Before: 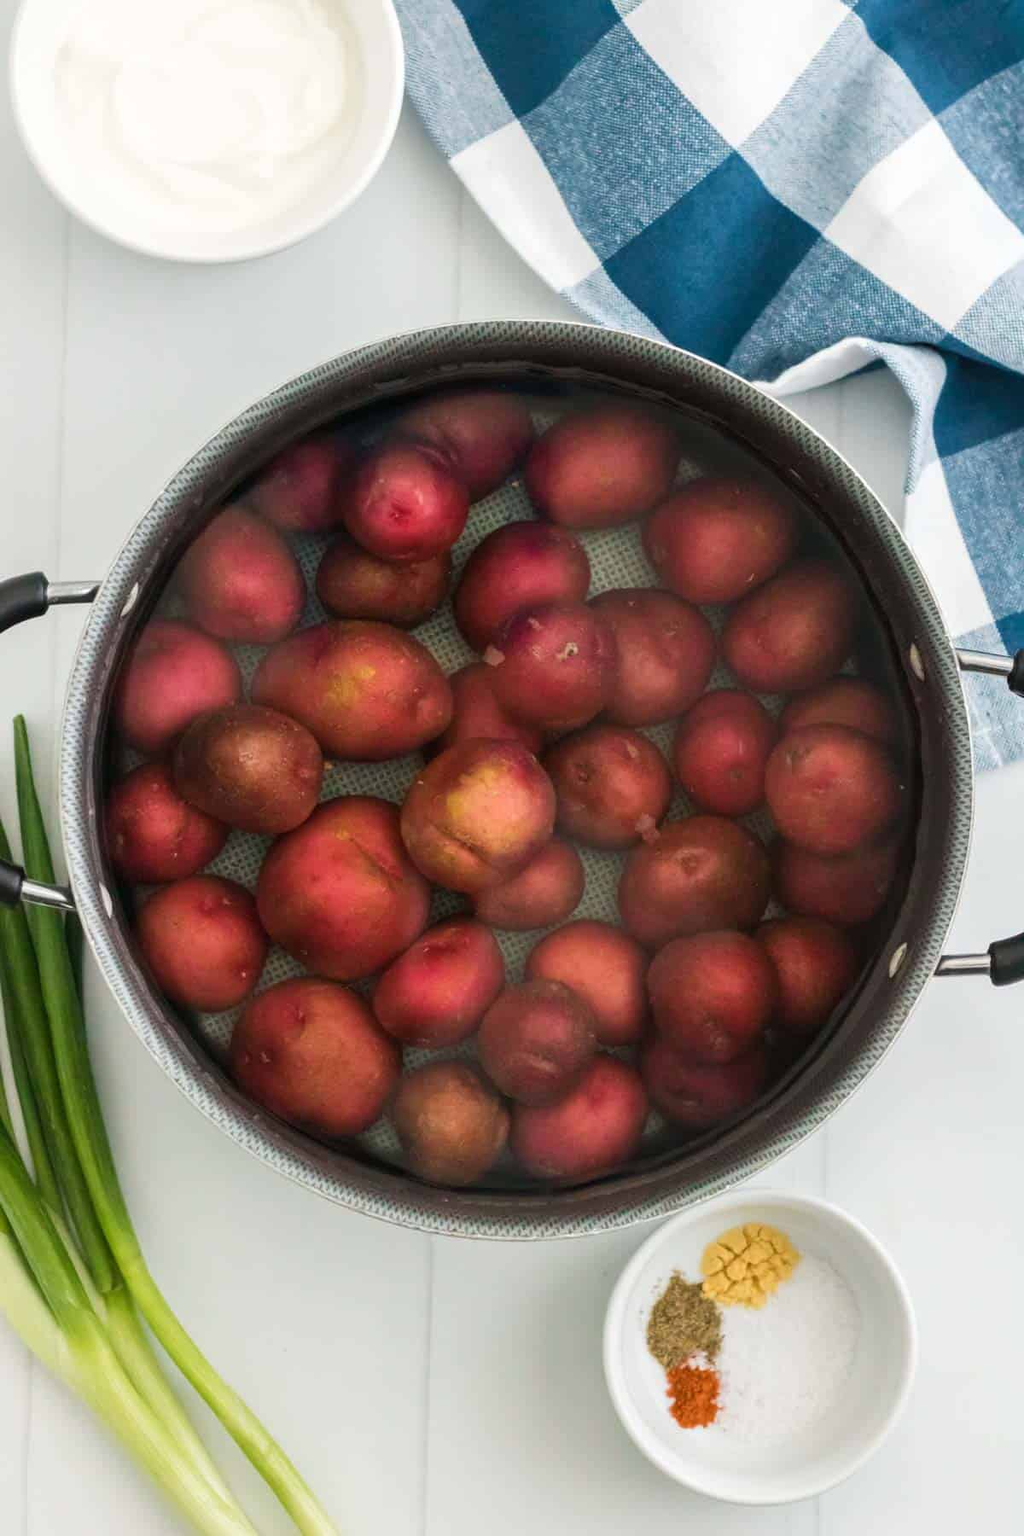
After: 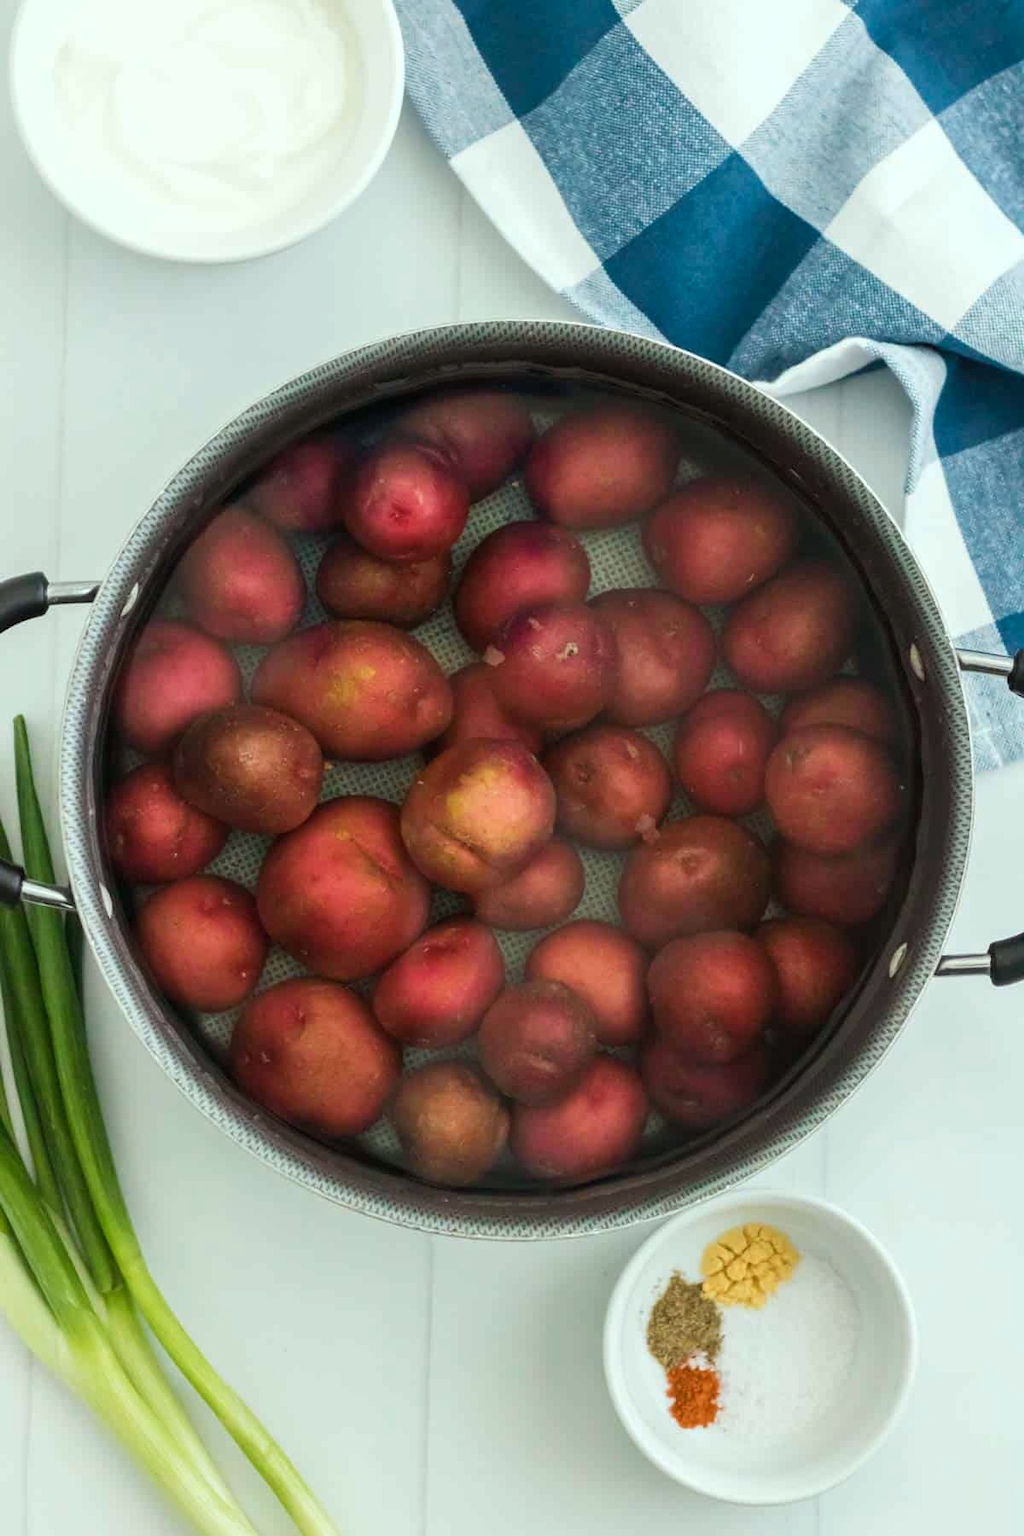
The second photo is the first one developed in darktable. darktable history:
color correction: highlights a* -6.78, highlights b* 0.366
